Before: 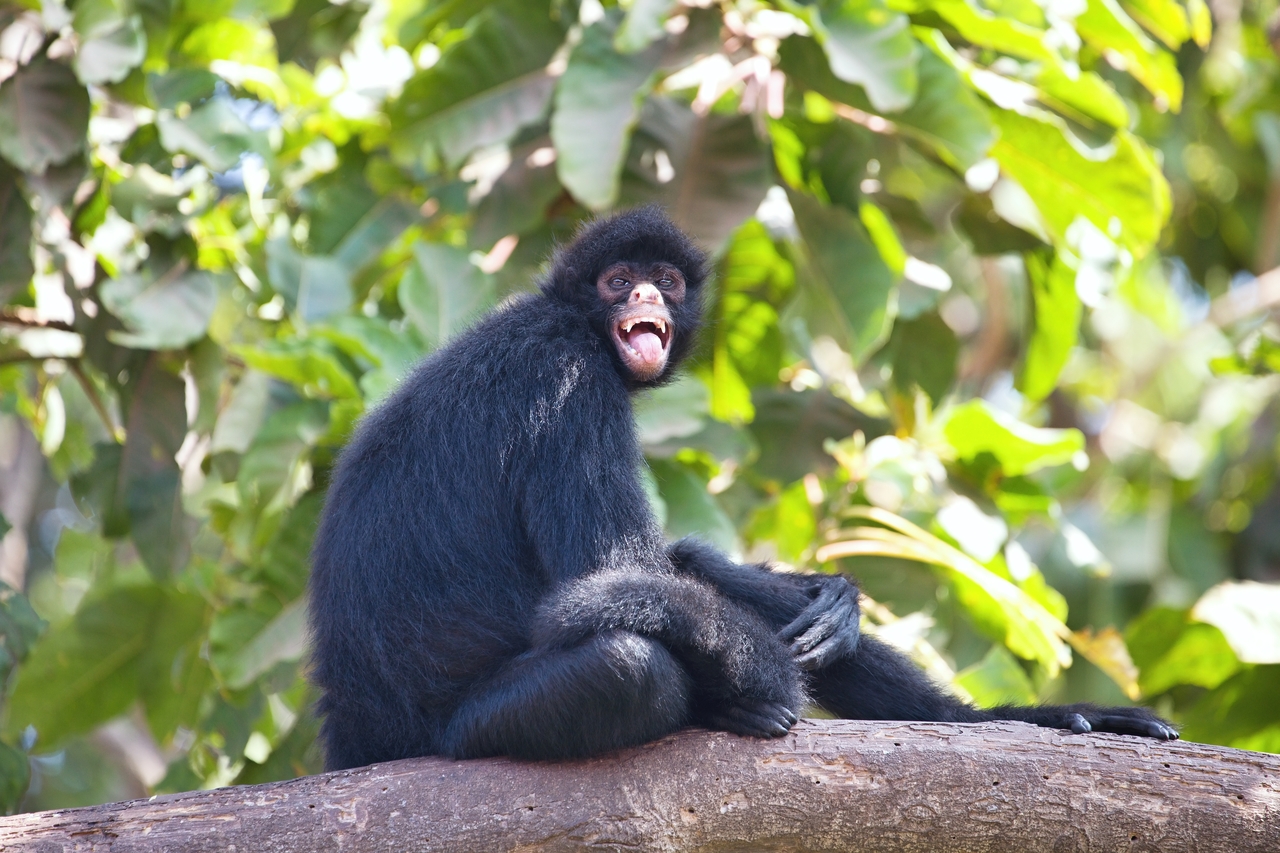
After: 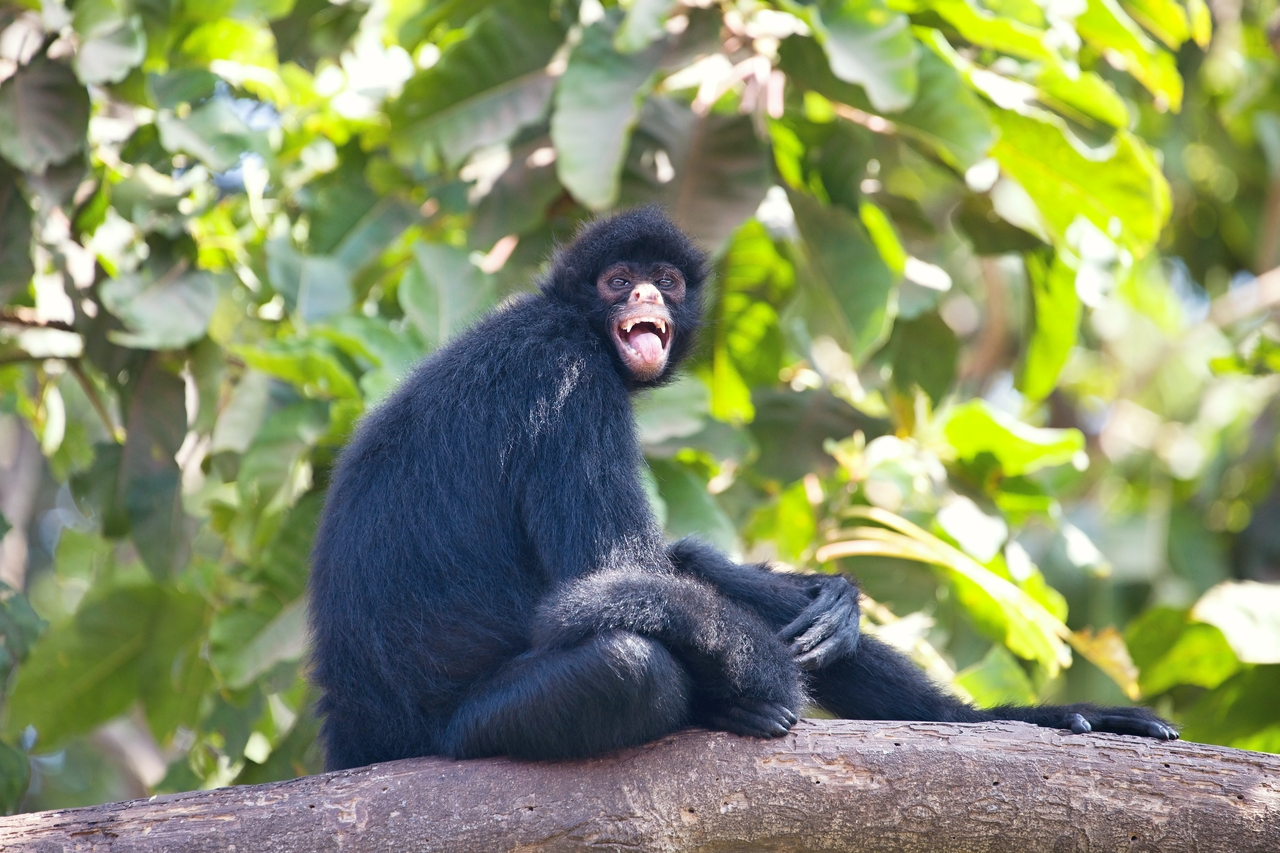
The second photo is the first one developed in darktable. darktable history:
color correction: highlights a* 0.402, highlights b* 2.64, shadows a* -1.37, shadows b* -4.68
